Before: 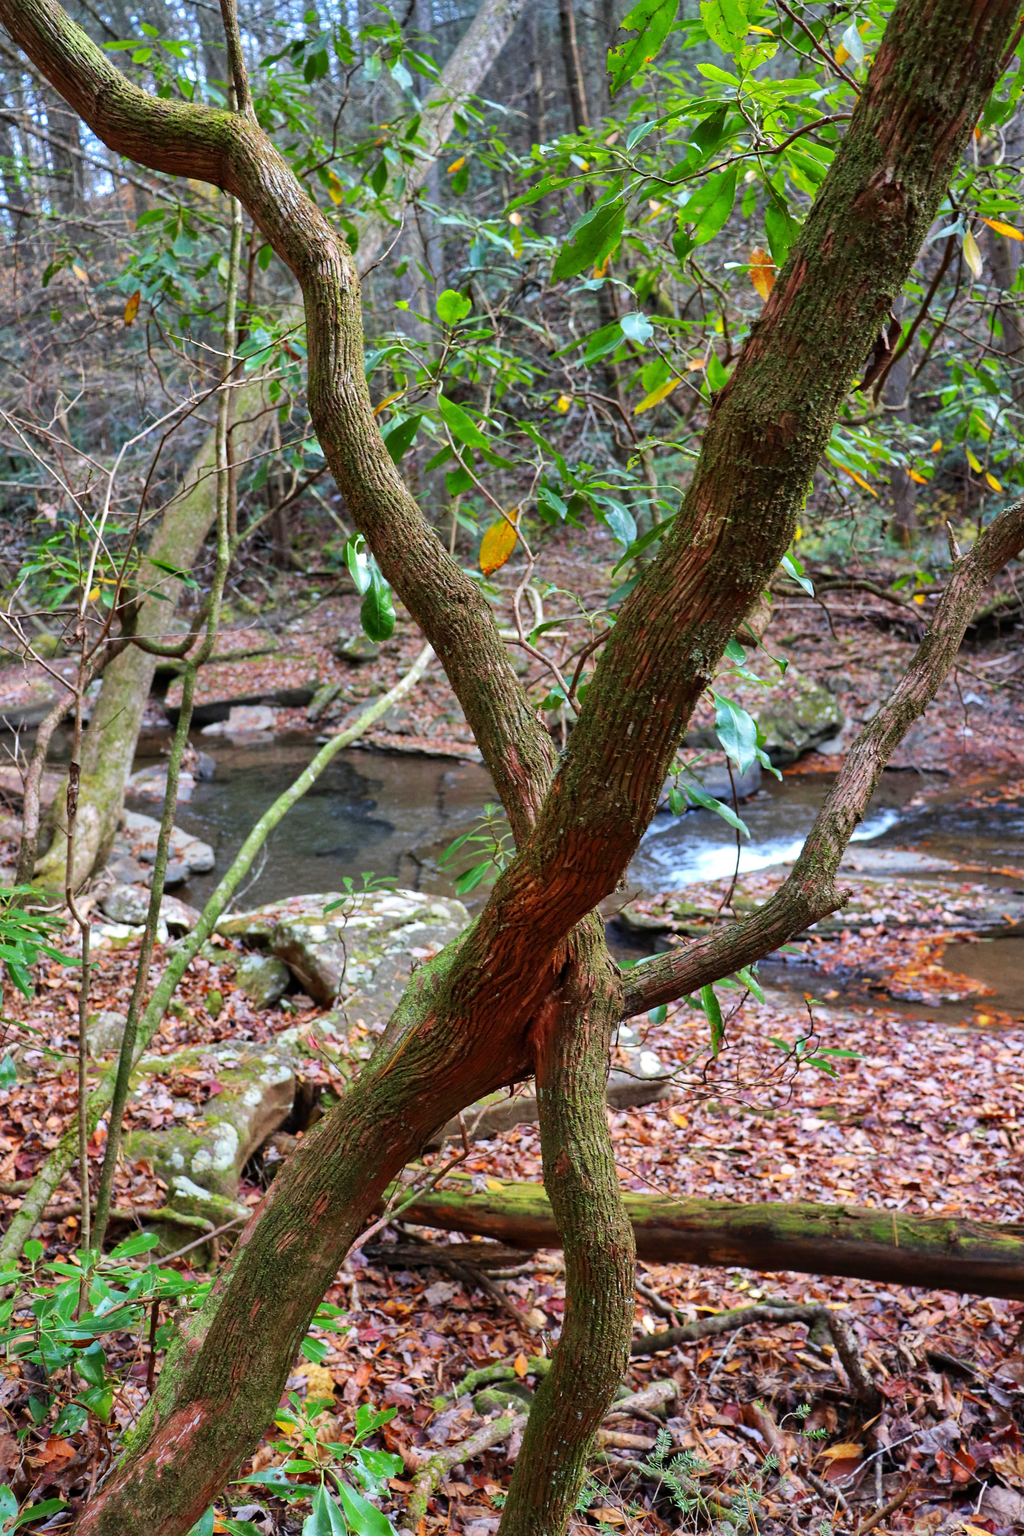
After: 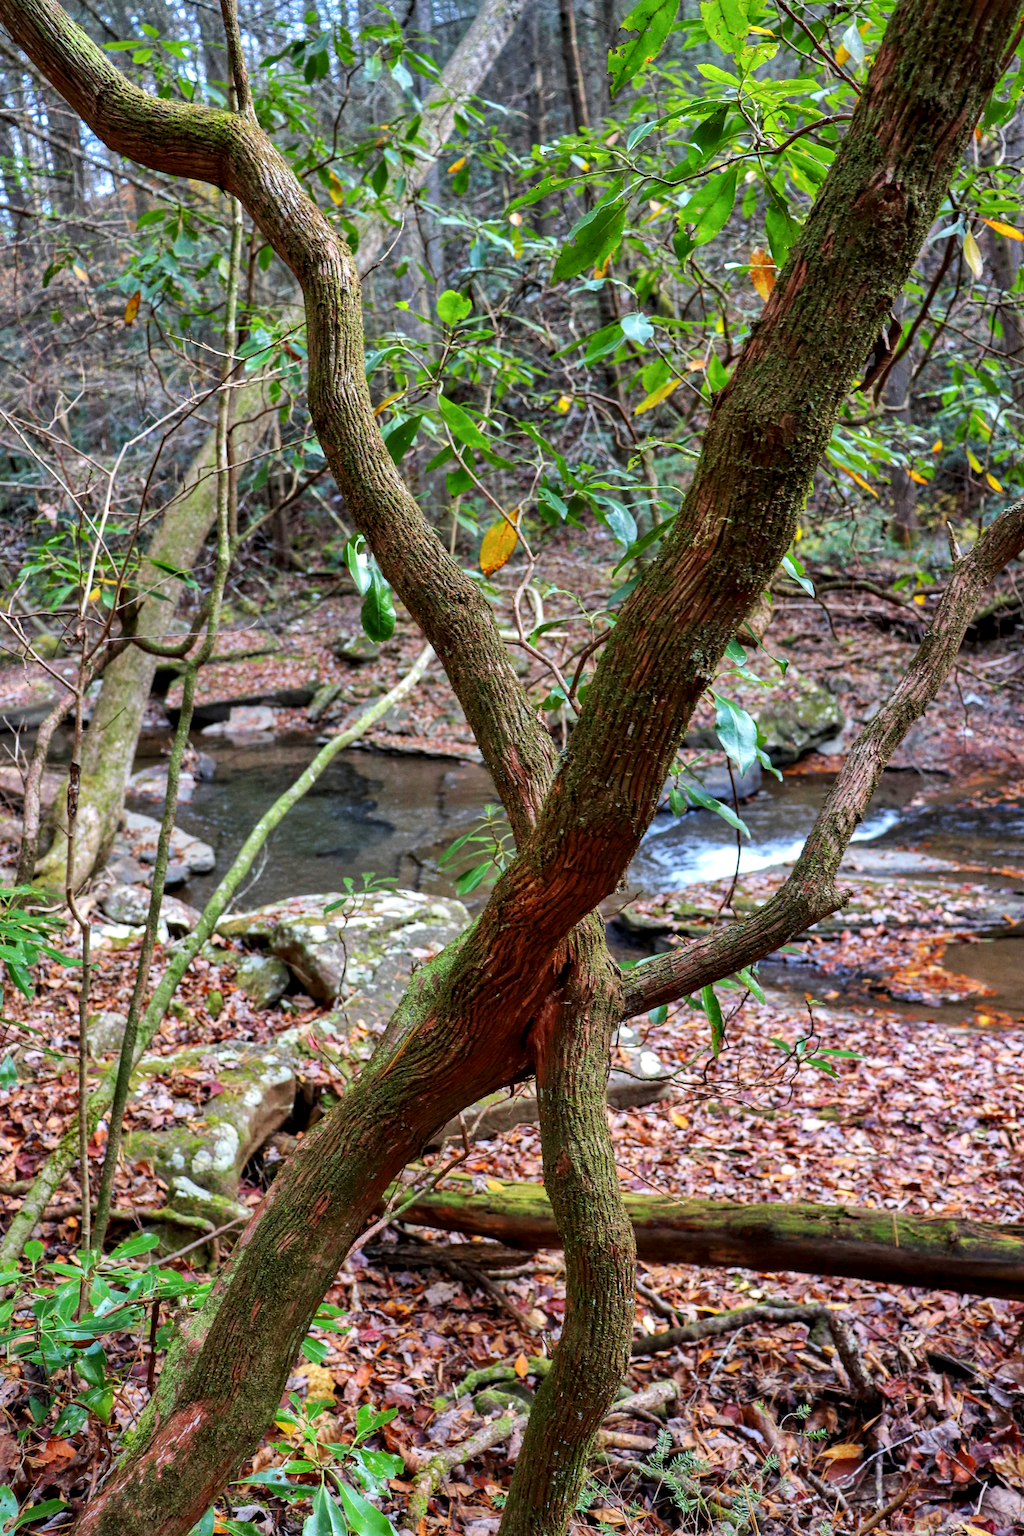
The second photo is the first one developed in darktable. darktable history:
local contrast: shadows 97%, midtone range 0.498
